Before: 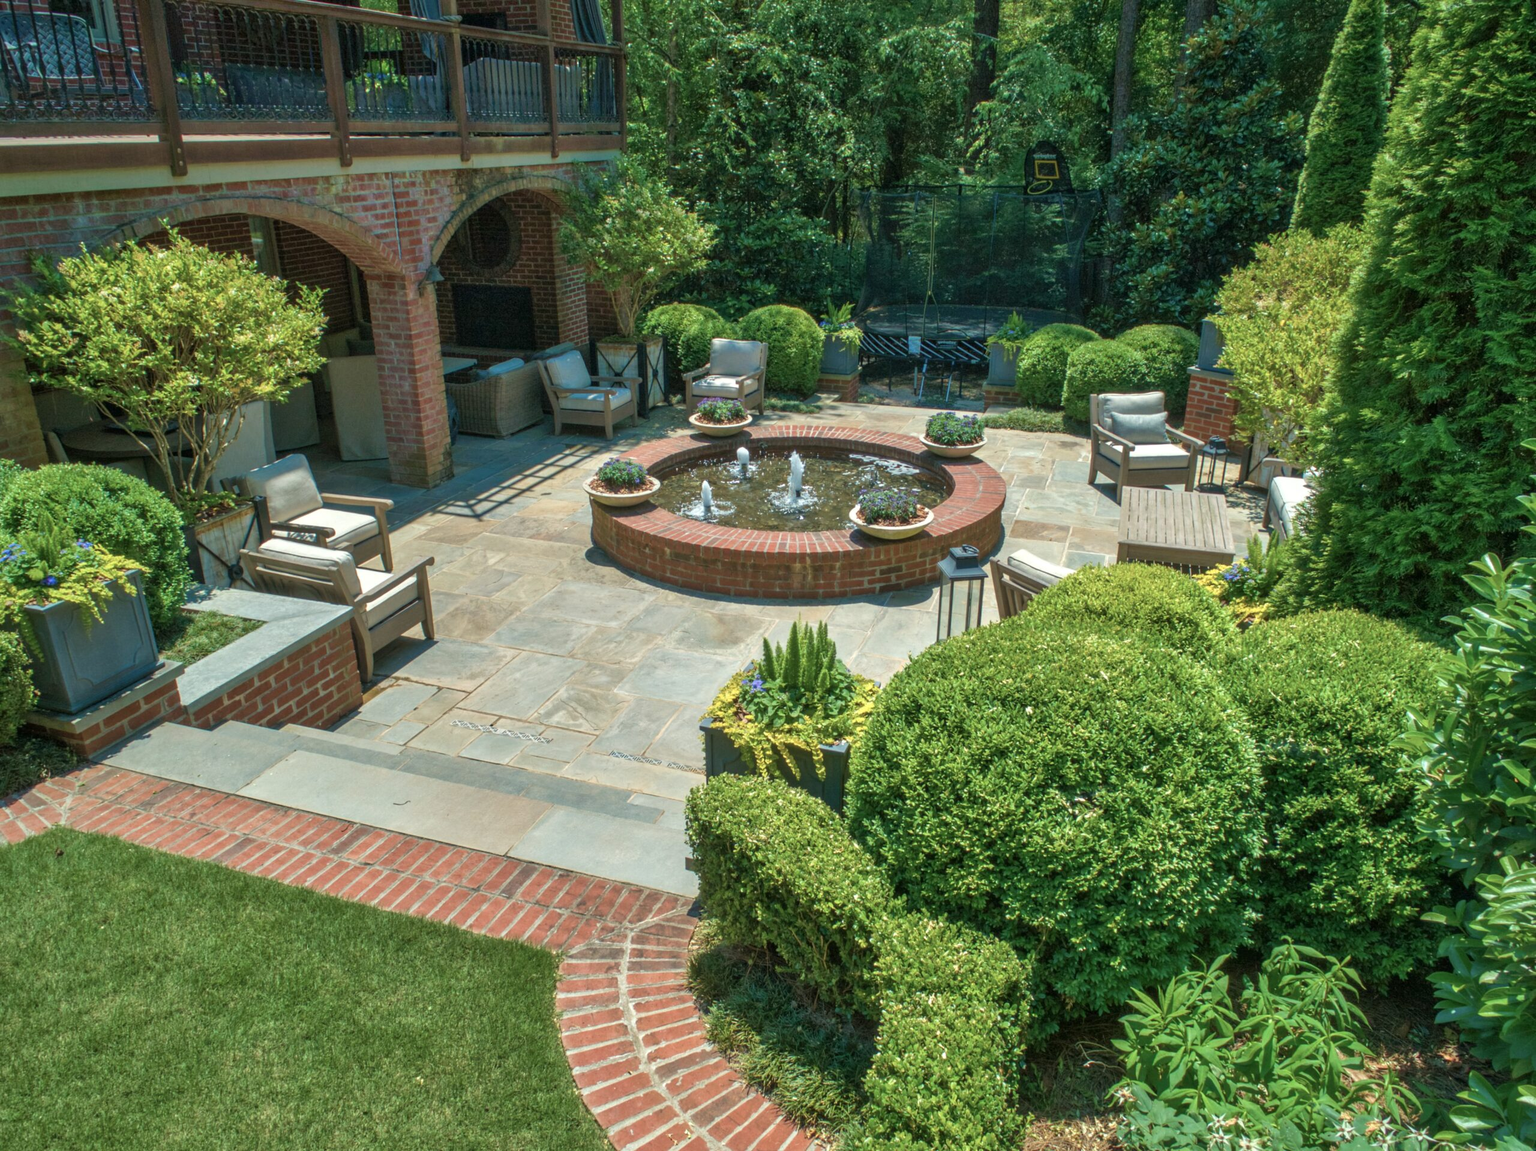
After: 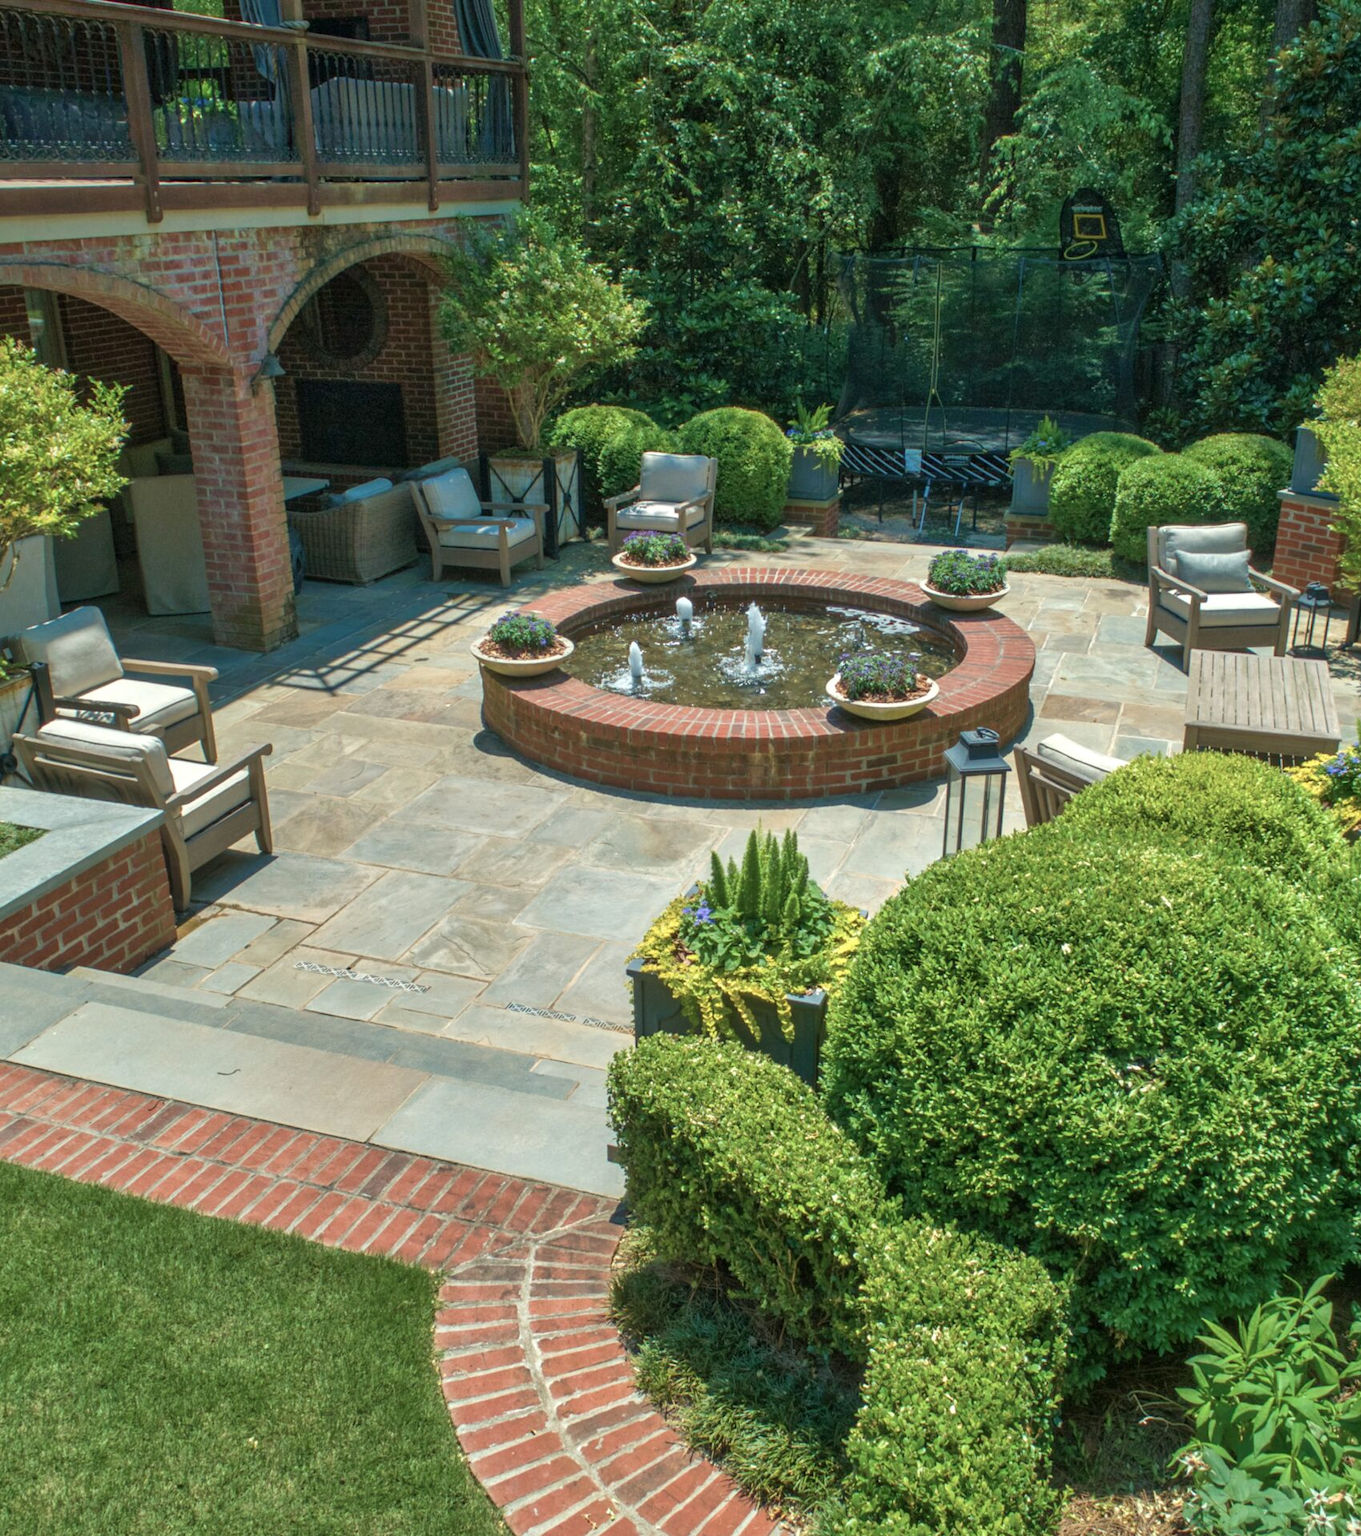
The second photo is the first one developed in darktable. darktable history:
crop and rotate: left 15.039%, right 18.525%
